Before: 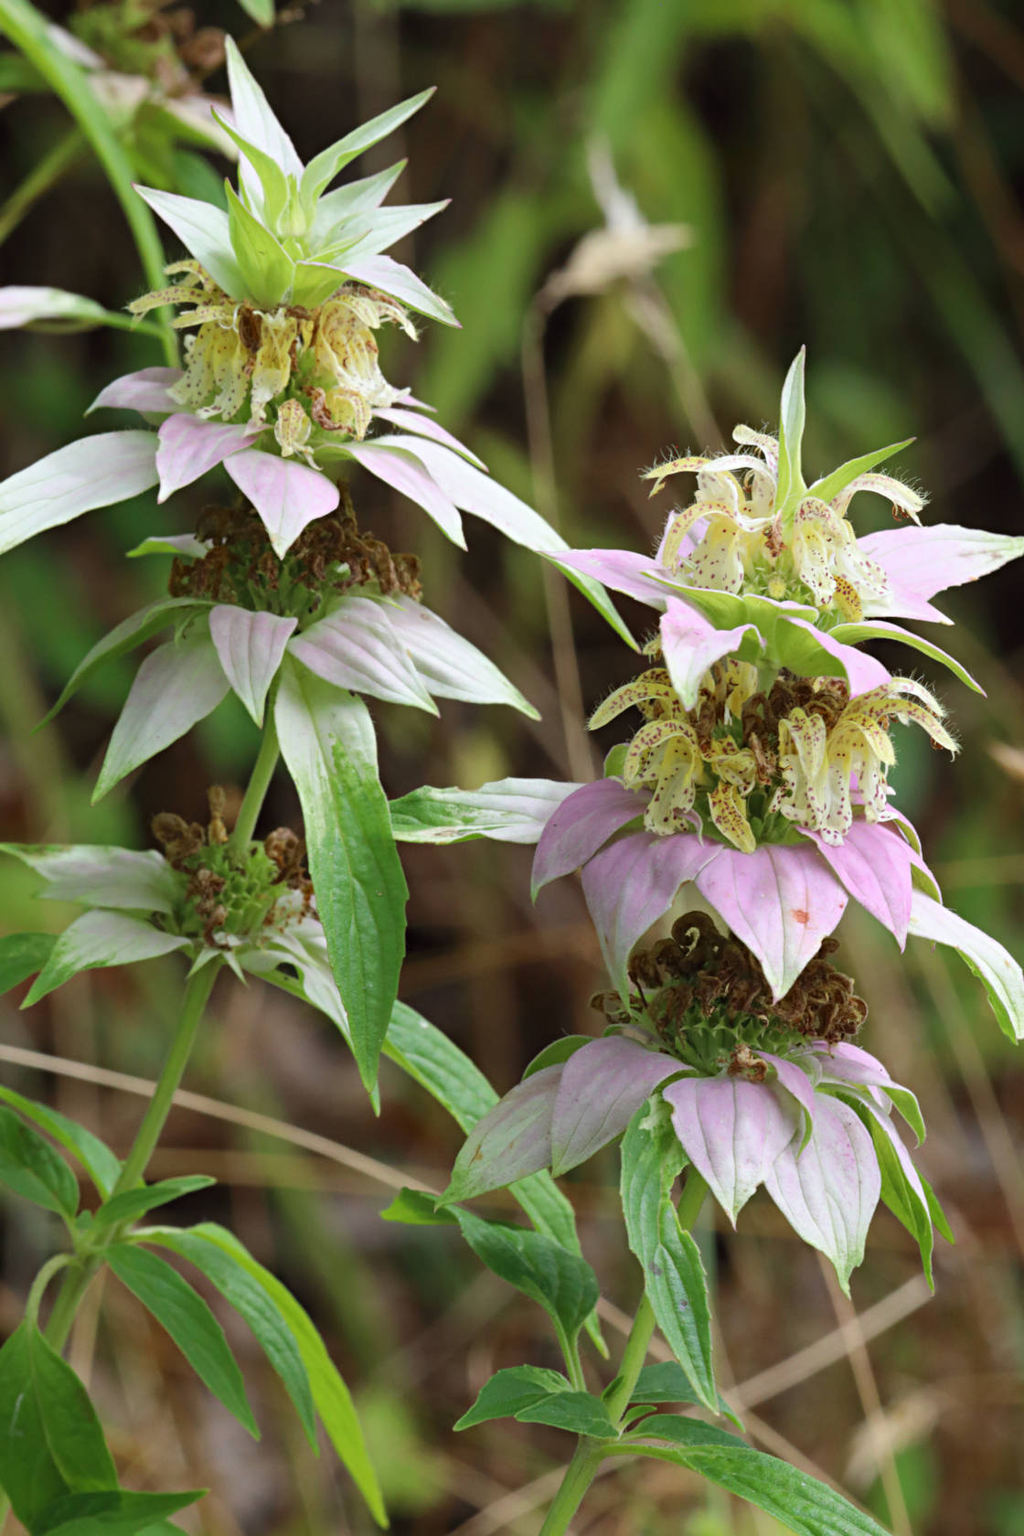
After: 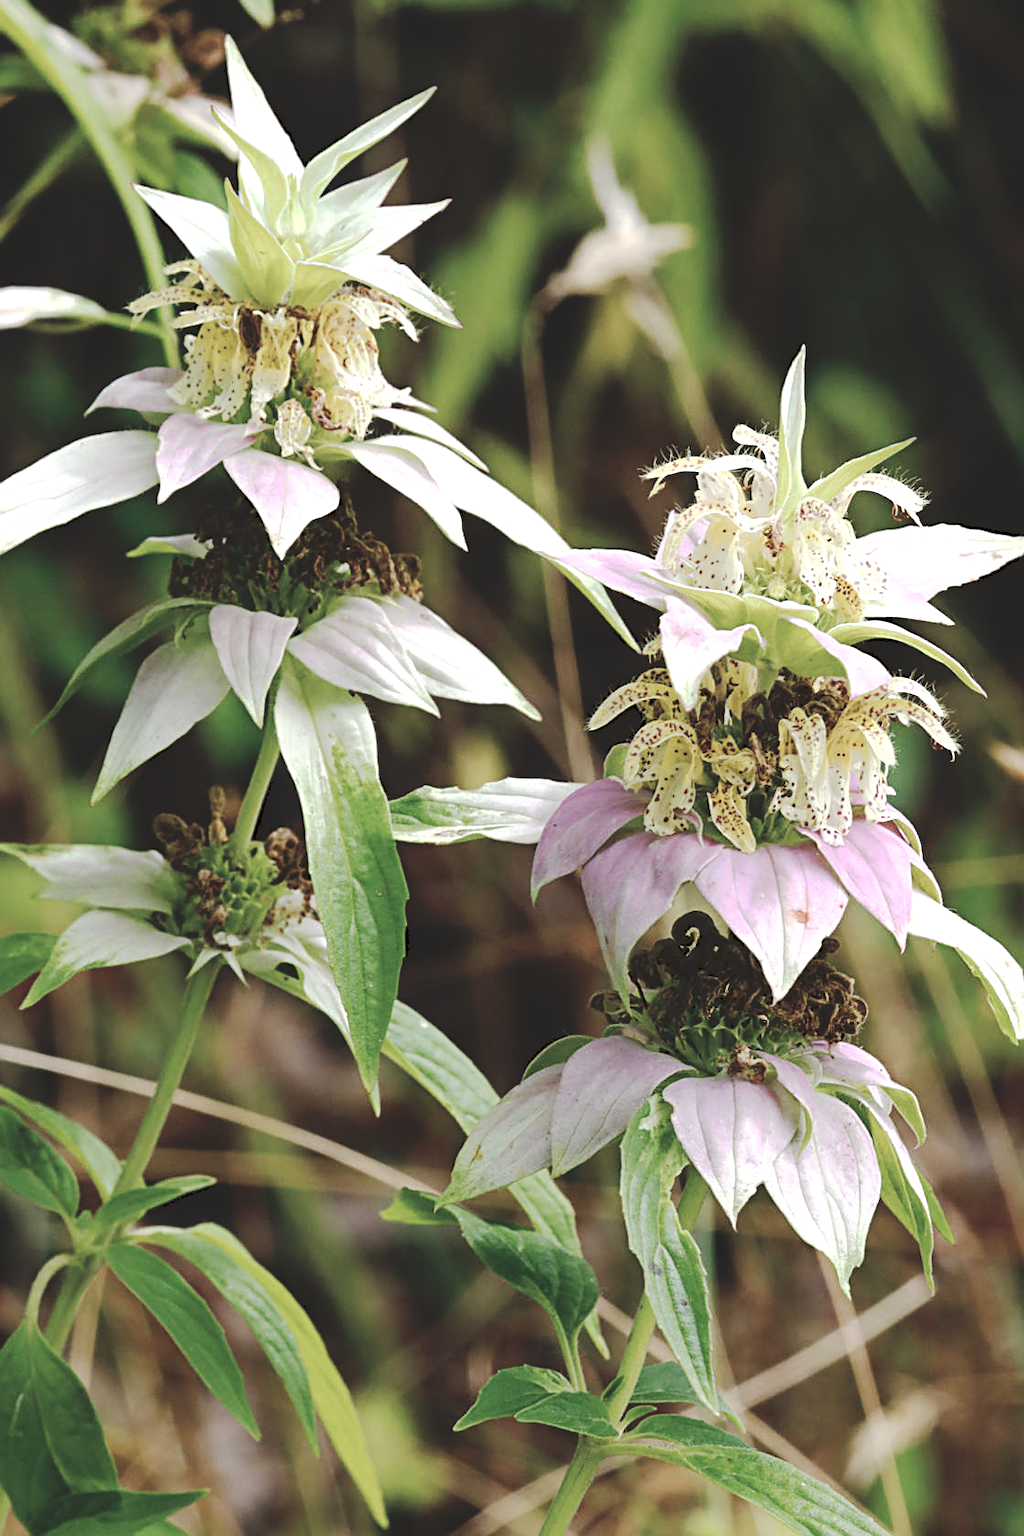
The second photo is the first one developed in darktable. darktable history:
color balance rgb: highlights gain › chroma 1.005%, highlights gain › hue 60.1°, linear chroma grading › global chroma 8.784%, perceptual saturation grading › global saturation 45.437%, perceptual saturation grading › highlights -50.295%, perceptual saturation grading › shadows 30.24%, global vibrance 6.021%
color zones: curves: ch1 [(0, 0.292) (0.001, 0.292) (0.2, 0.264) (0.4, 0.248) (0.6, 0.248) (0.8, 0.264) (0.999, 0.292) (1, 0.292)]
sharpen: on, module defaults
tone curve: curves: ch0 [(0, 0) (0.003, 0.132) (0.011, 0.136) (0.025, 0.14) (0.044, 0.147) (0.069, 0.149) (0.1, 0.156) (0.136, 0.163) (0.177, 0.177) (0.224, 0.2) (0.277, 0.251) (0.335, 0.311) (0.399, 0.387) (0.468, 0.487) (0.543, 0.585) (0.623, 0.675) (0.709, 0.742) (0.801, 0.81) (0.898, 0.867) (1, 1)], preserve colors none
tone equalizer: -8 EV -0.4 EV, -7 EV -0.419 EV, -6 EV -0.318 EV, -5 EV -0.202 EV, -3 EV 0.207 EV, -2 EV 0.334 EV, -1 EV 0.405 EV, +0 EV 0.431 EV
